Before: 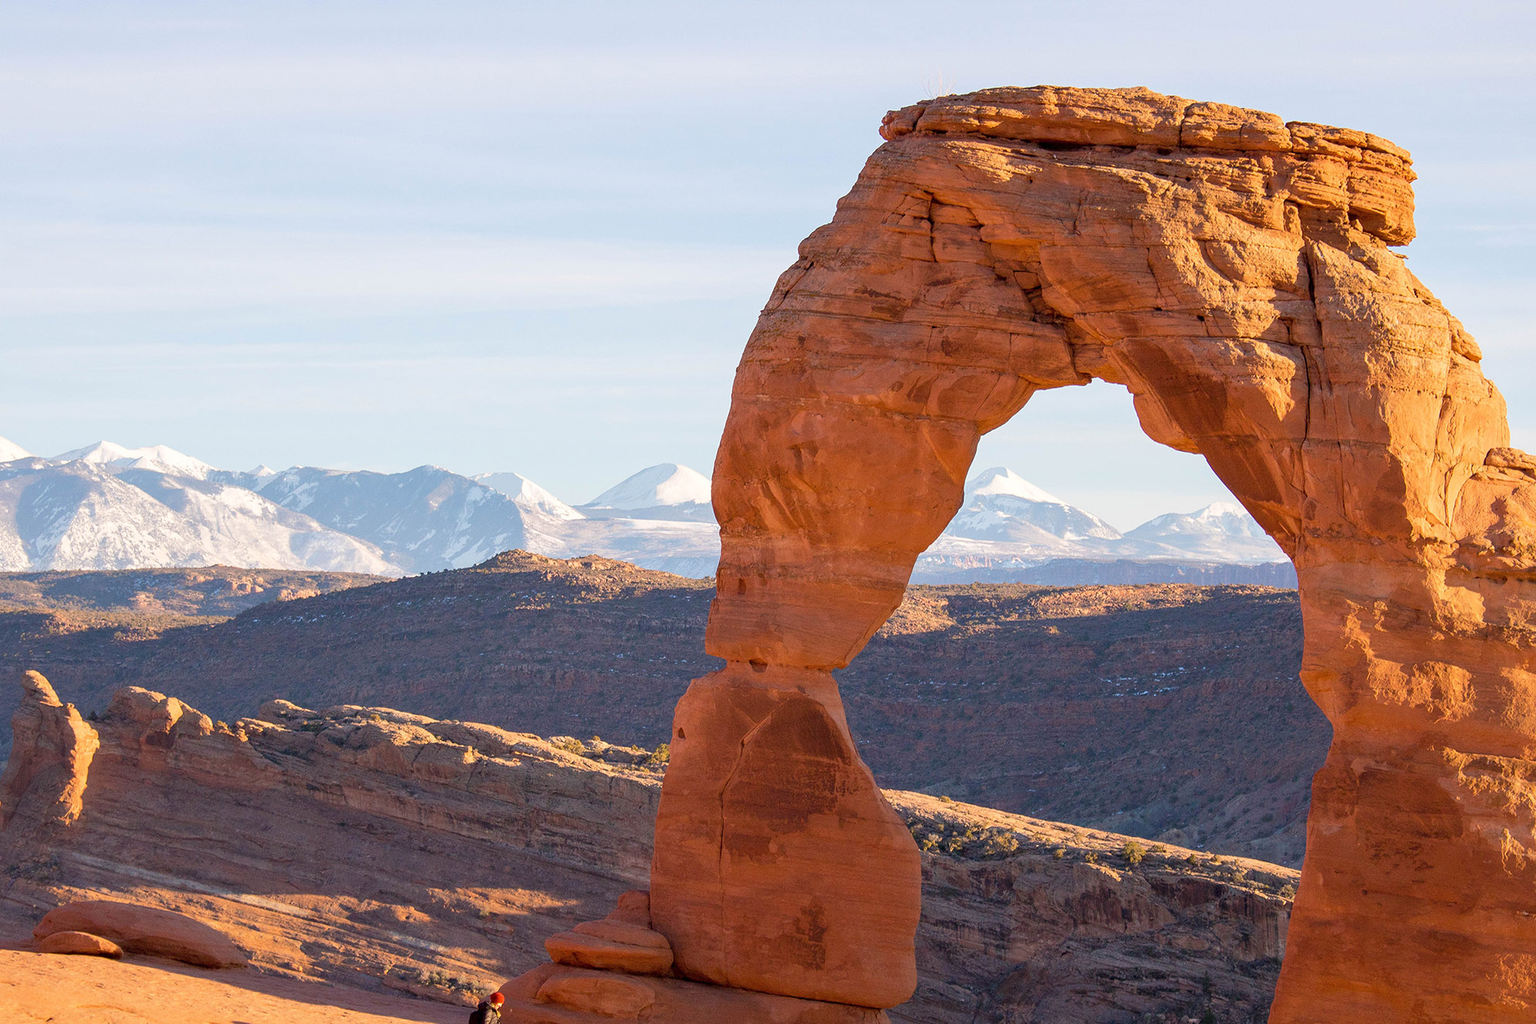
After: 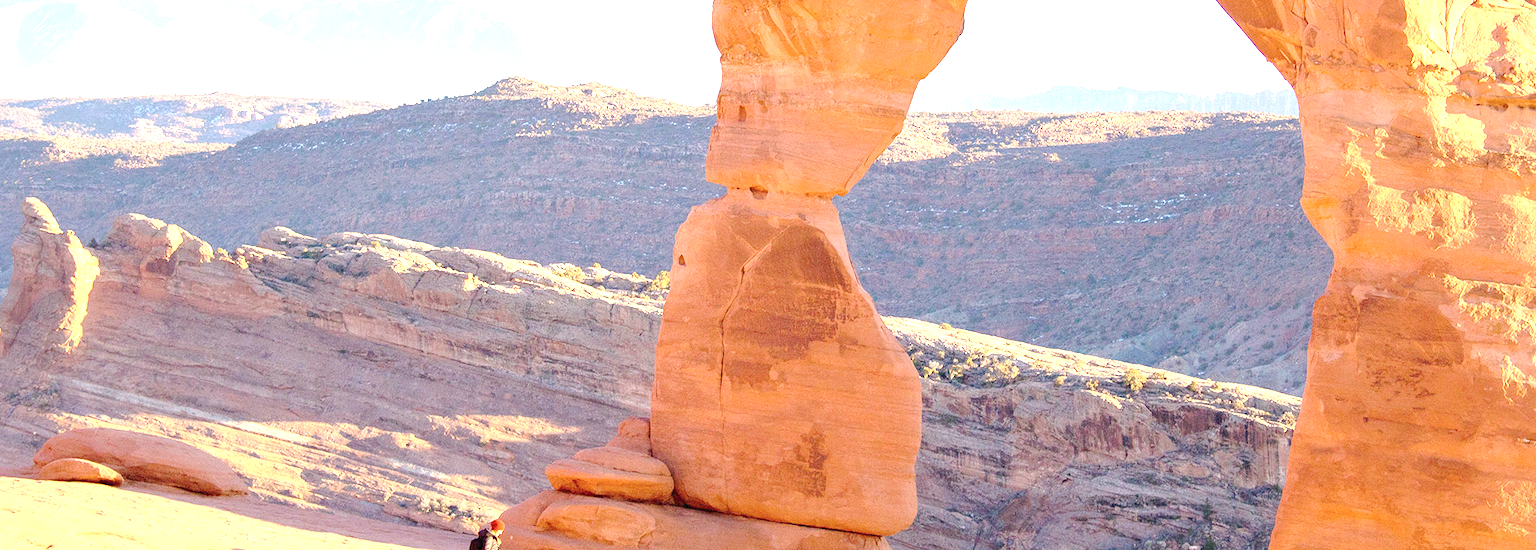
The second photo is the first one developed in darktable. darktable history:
base curve: curves: ch0 [(0, 0) (0.158, 0.273) (0.879, 0.895) (1, 1)], preserve colors none
crop and rotate: top 46.237%
exposure: black level correction 0, exposure 1.675 EV, compensate exposure bias true, compensate highlight preservation false
